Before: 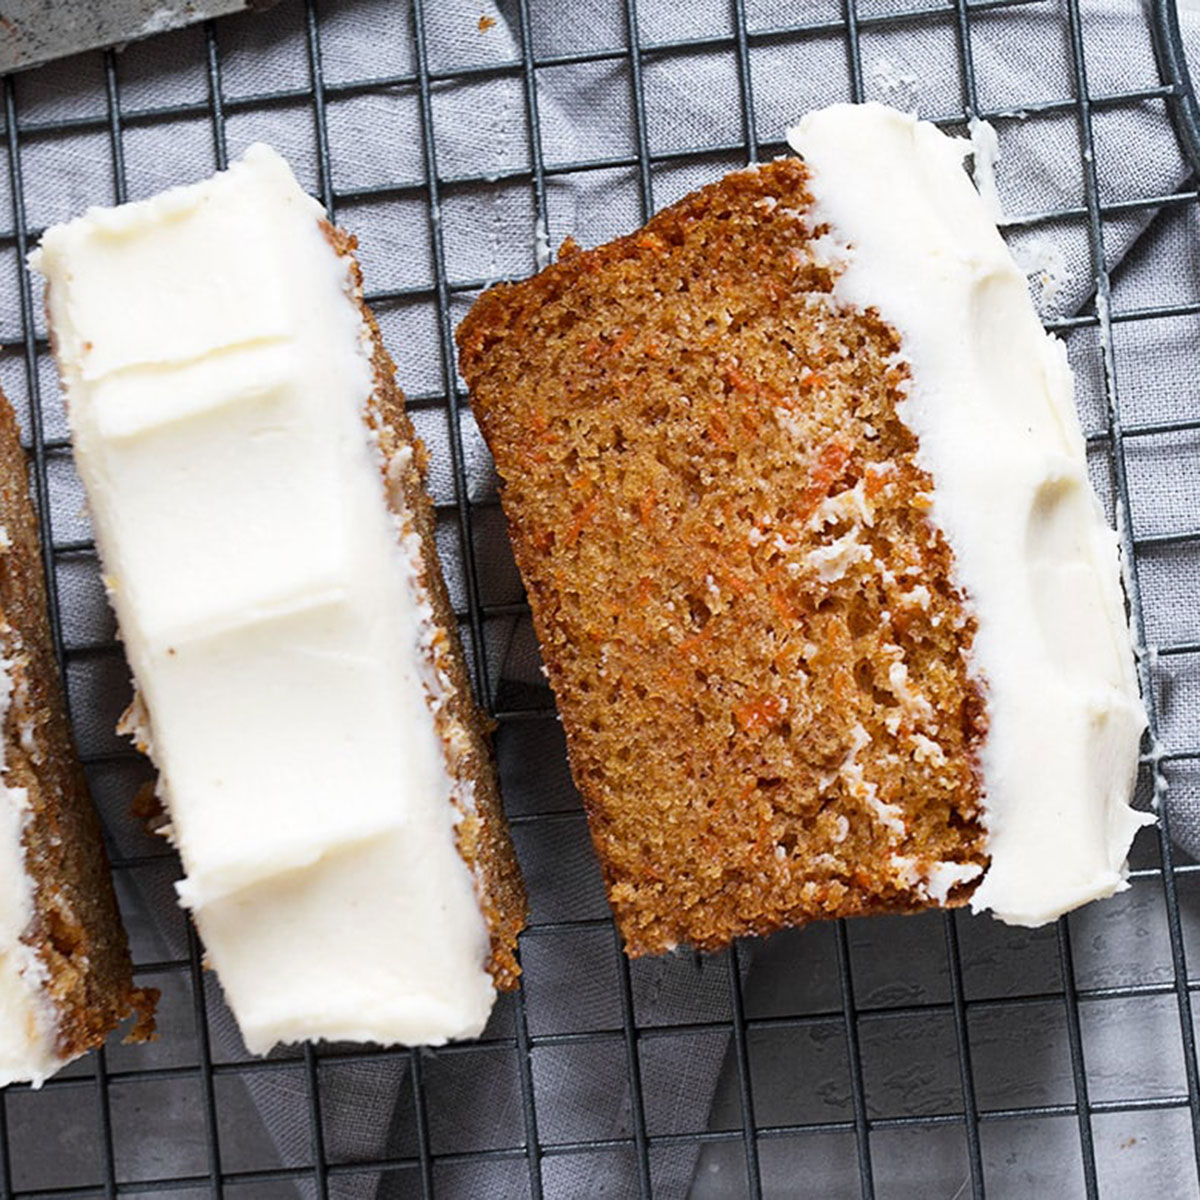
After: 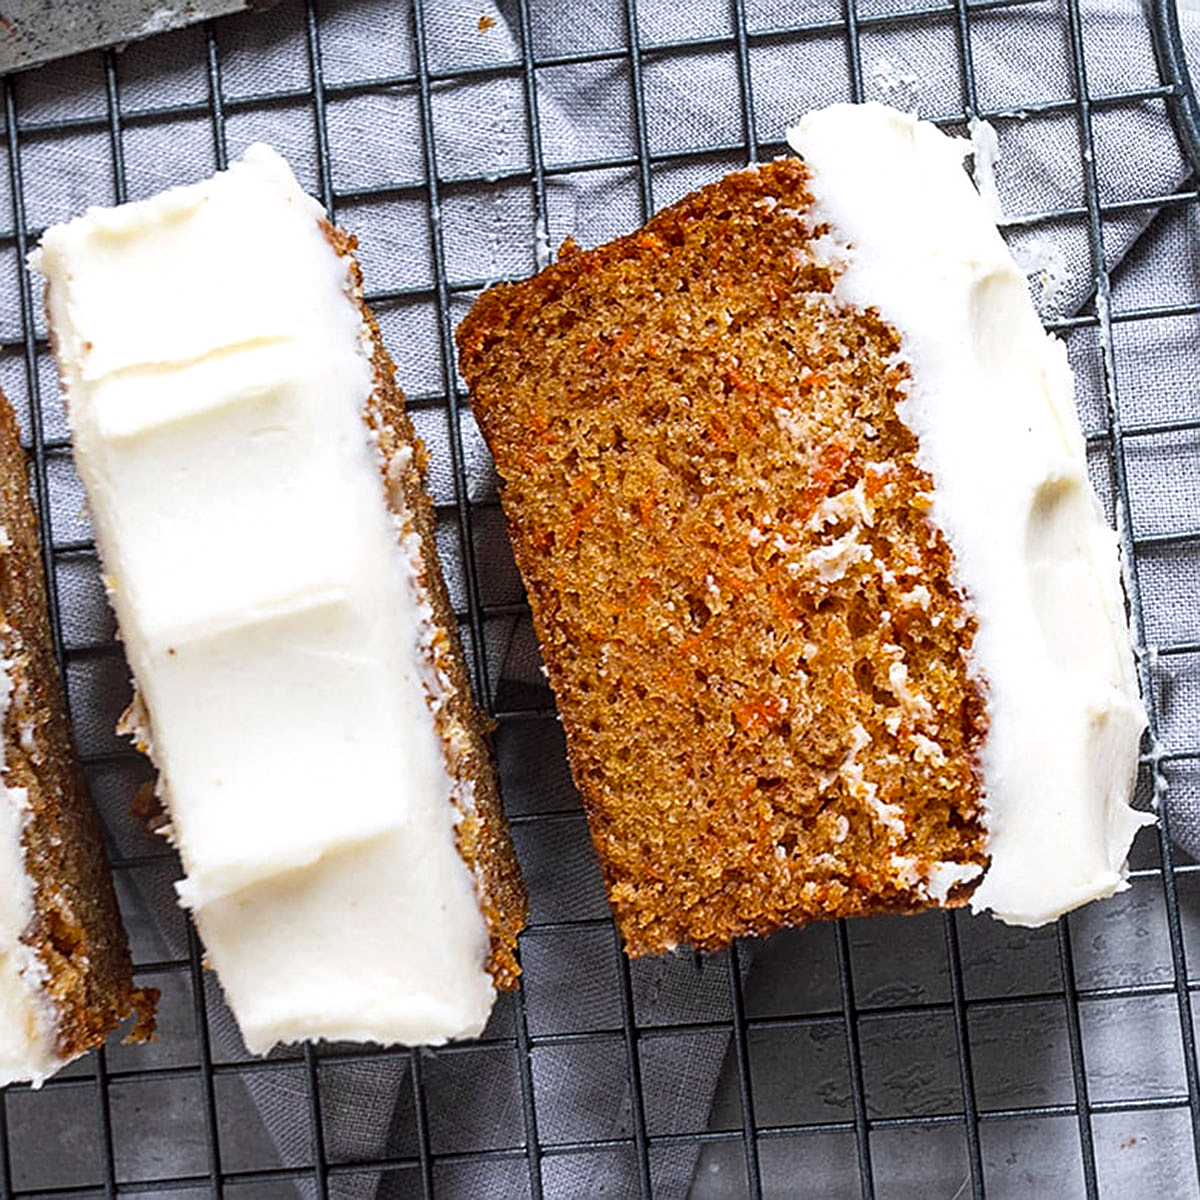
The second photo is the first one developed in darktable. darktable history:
sharpen: on, module defaults
local contrast: on, module defaults
color balance: lift [1, 1, 0.999, 1.001], gamma [1, 1.003, 1.005, 0.995], gain [1, 0.992, 0.988, 1.012], contrast 5%, output saturation 110%
